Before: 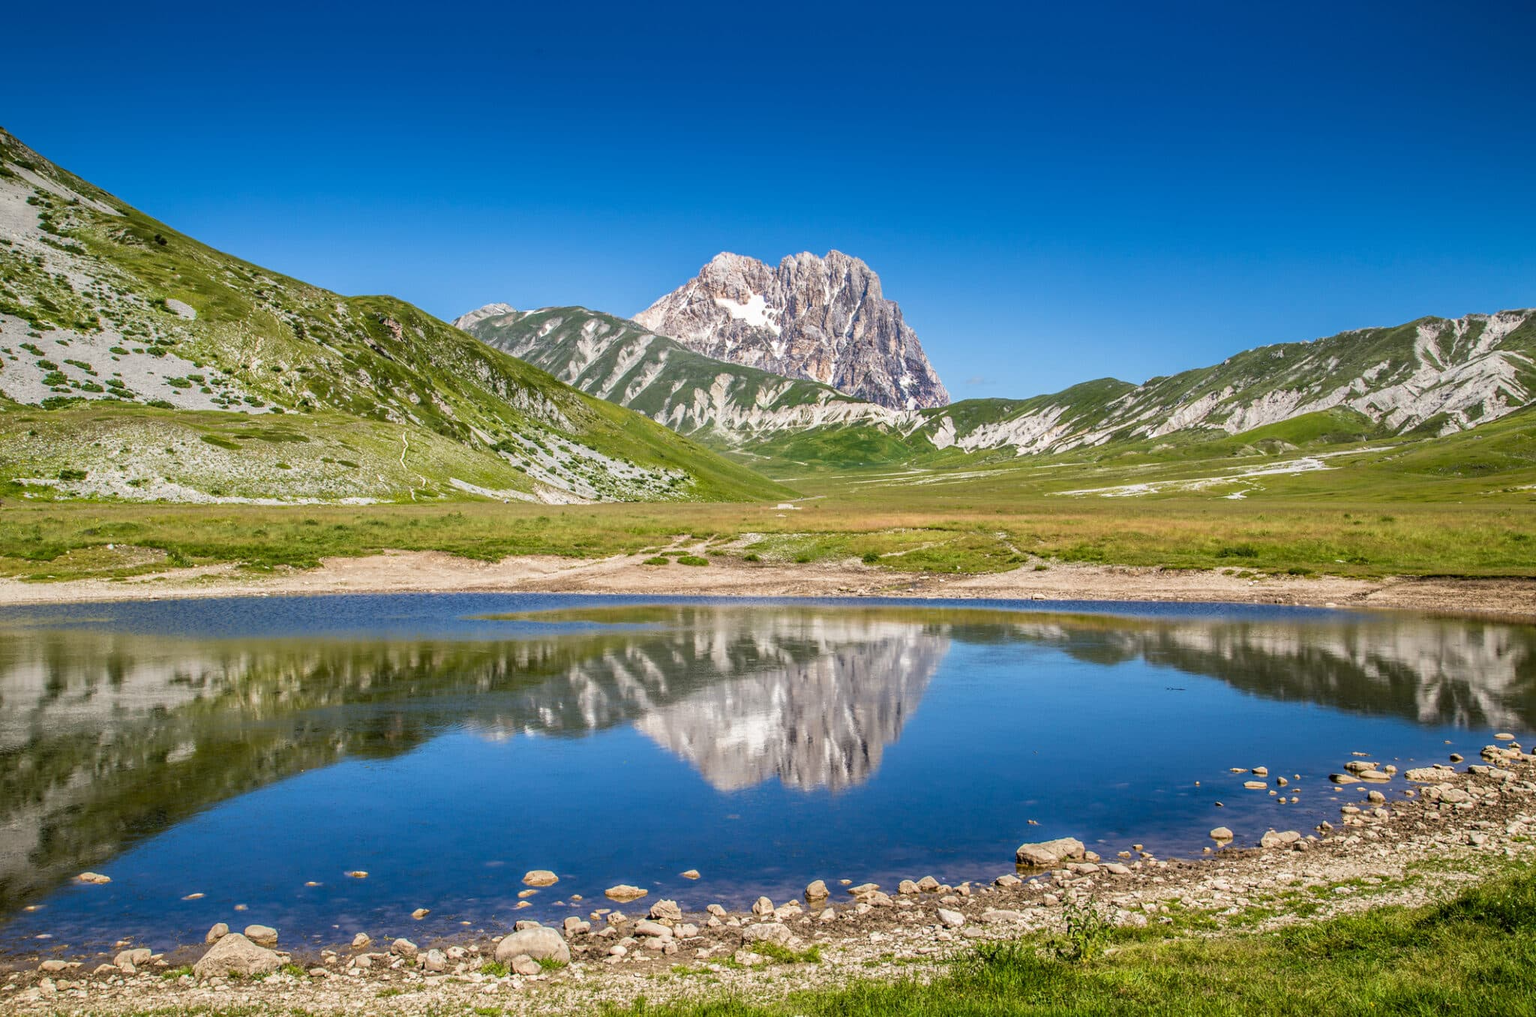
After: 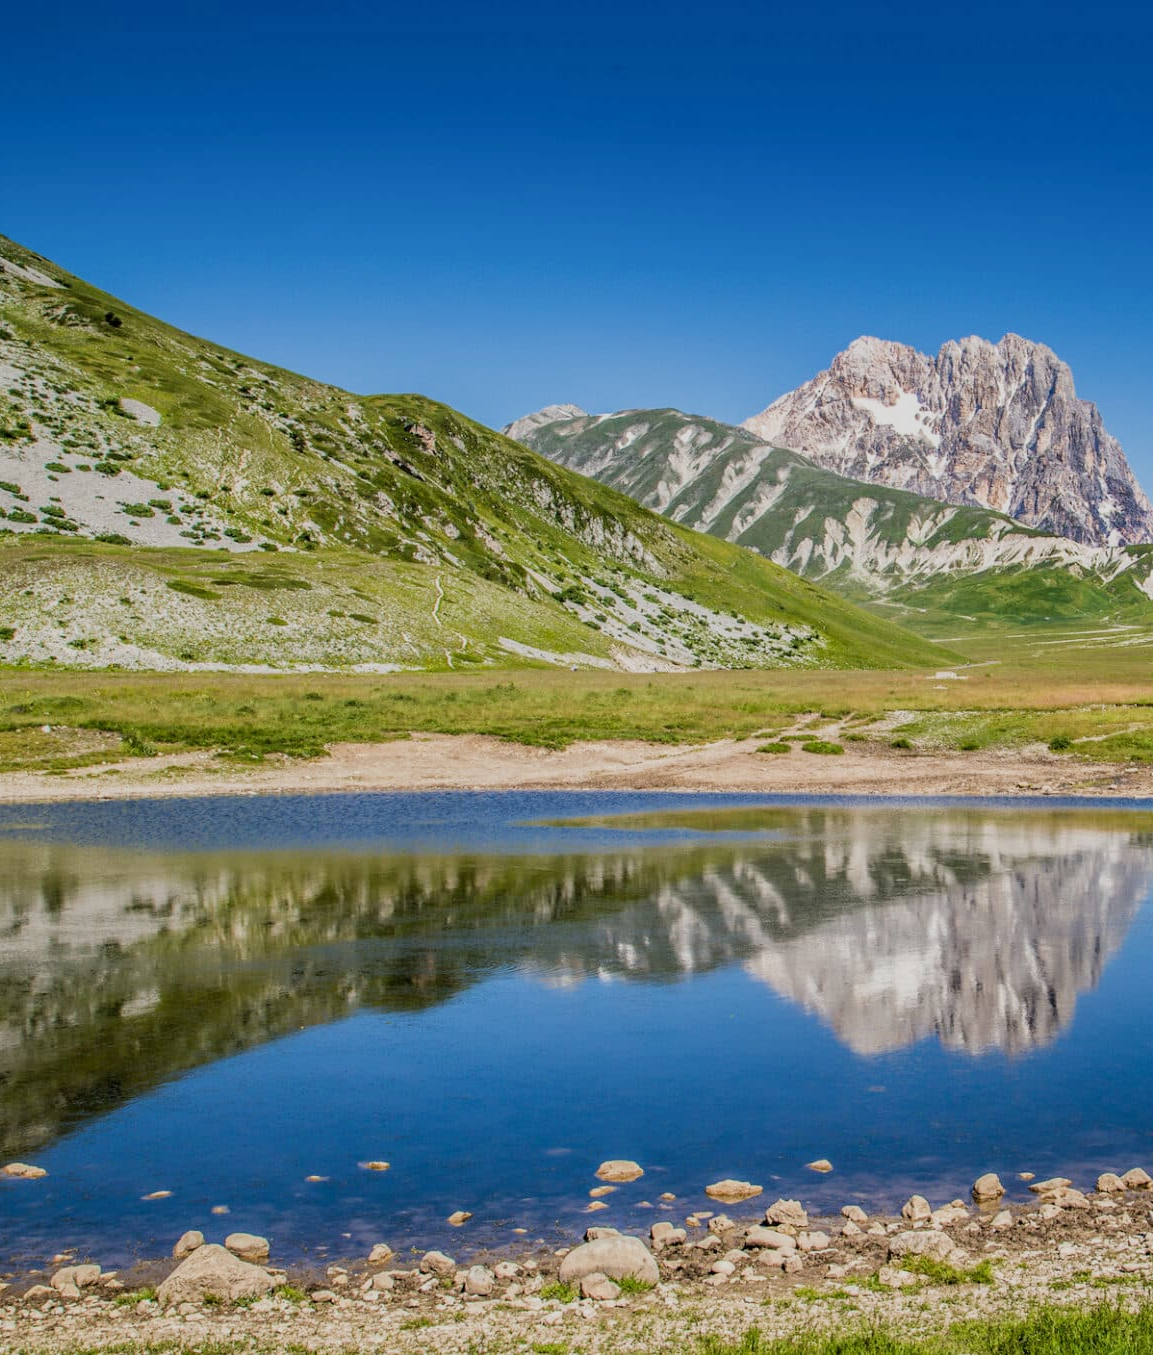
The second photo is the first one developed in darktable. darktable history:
crop: left 4.974%, right 38.705%
filmic rgb: black relative exposure -8 EV, white relative exposure 3.91 EV, hardness 4.27
